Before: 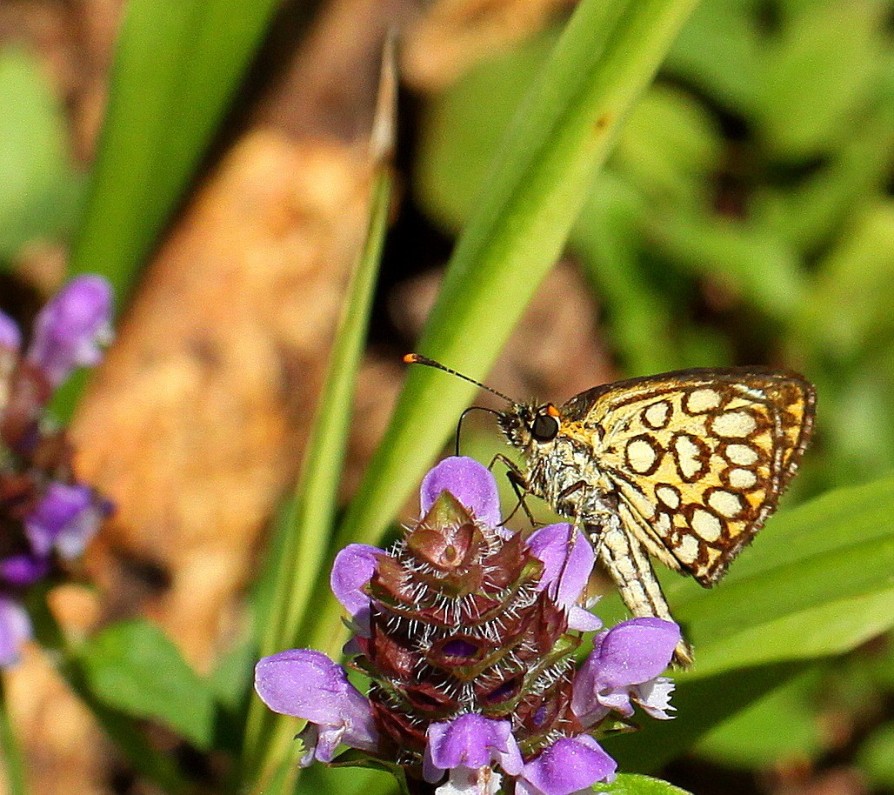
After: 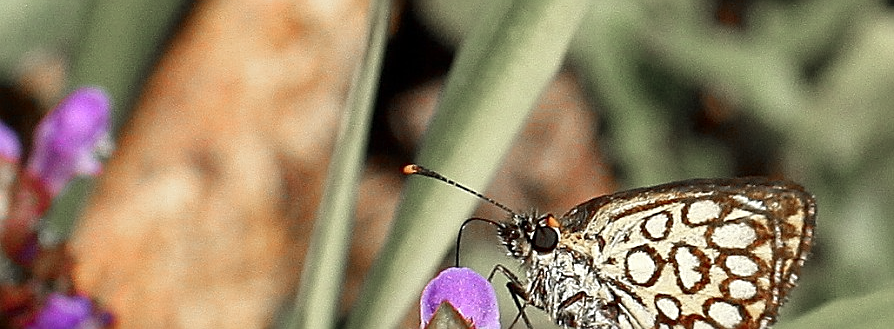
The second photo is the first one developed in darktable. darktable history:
crop and rotate: top 23.854%, bottom 34.642%
color zones: curves: ch1 [(0, 0.708) (0.088, 0.648) (0.245, 0.187) (0.429, 0.326) (0.571, 0.498) (0.714, 0.5) (0.857, 0.5) (1, 0.708)]
sharpen: on, module defaults
tone equalizer: on, module defaults
